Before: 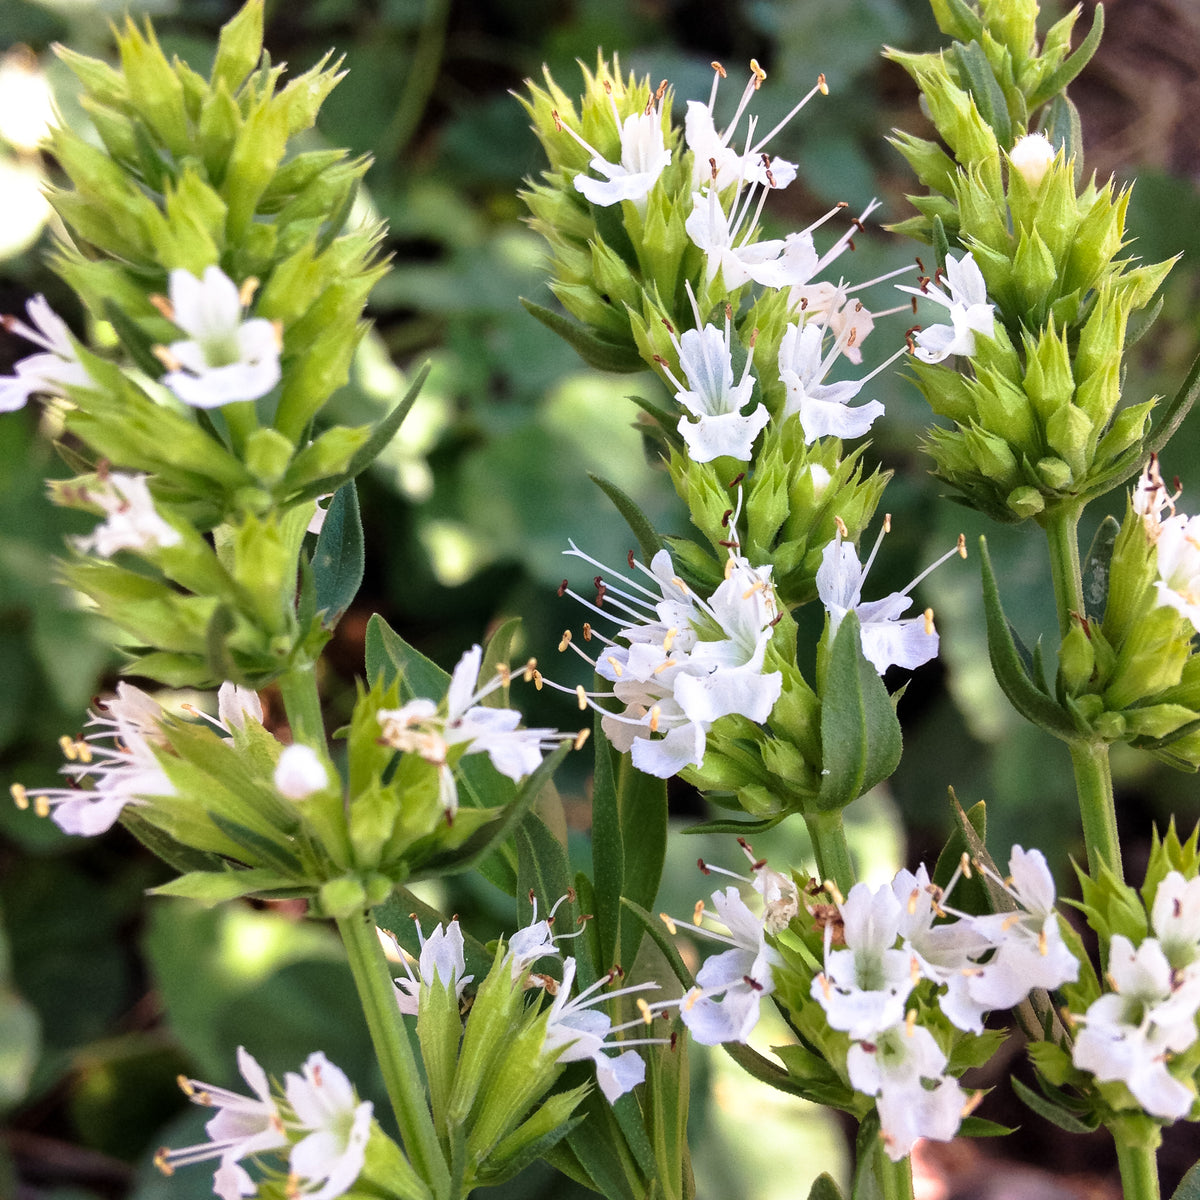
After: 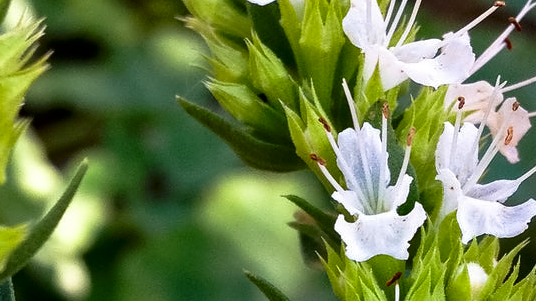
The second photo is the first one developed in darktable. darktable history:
crop: left 28.64%, top 16.832%, right 26.637%, bottom 58.055%
contrast equalizer: y [[0.5 ×4, 0.524, 0.59], [0.5 ×6], [0.5 ×6], [0, 0, 0, 0.01, 0.045, 0.012], [0, 0, 0, 0.044, 0.195, 0.131]]
haze removal: compatibility mode true, adaptive false
contrast brightness saturation: contrast 0.07, brightness -0.14, saturation 0.11
